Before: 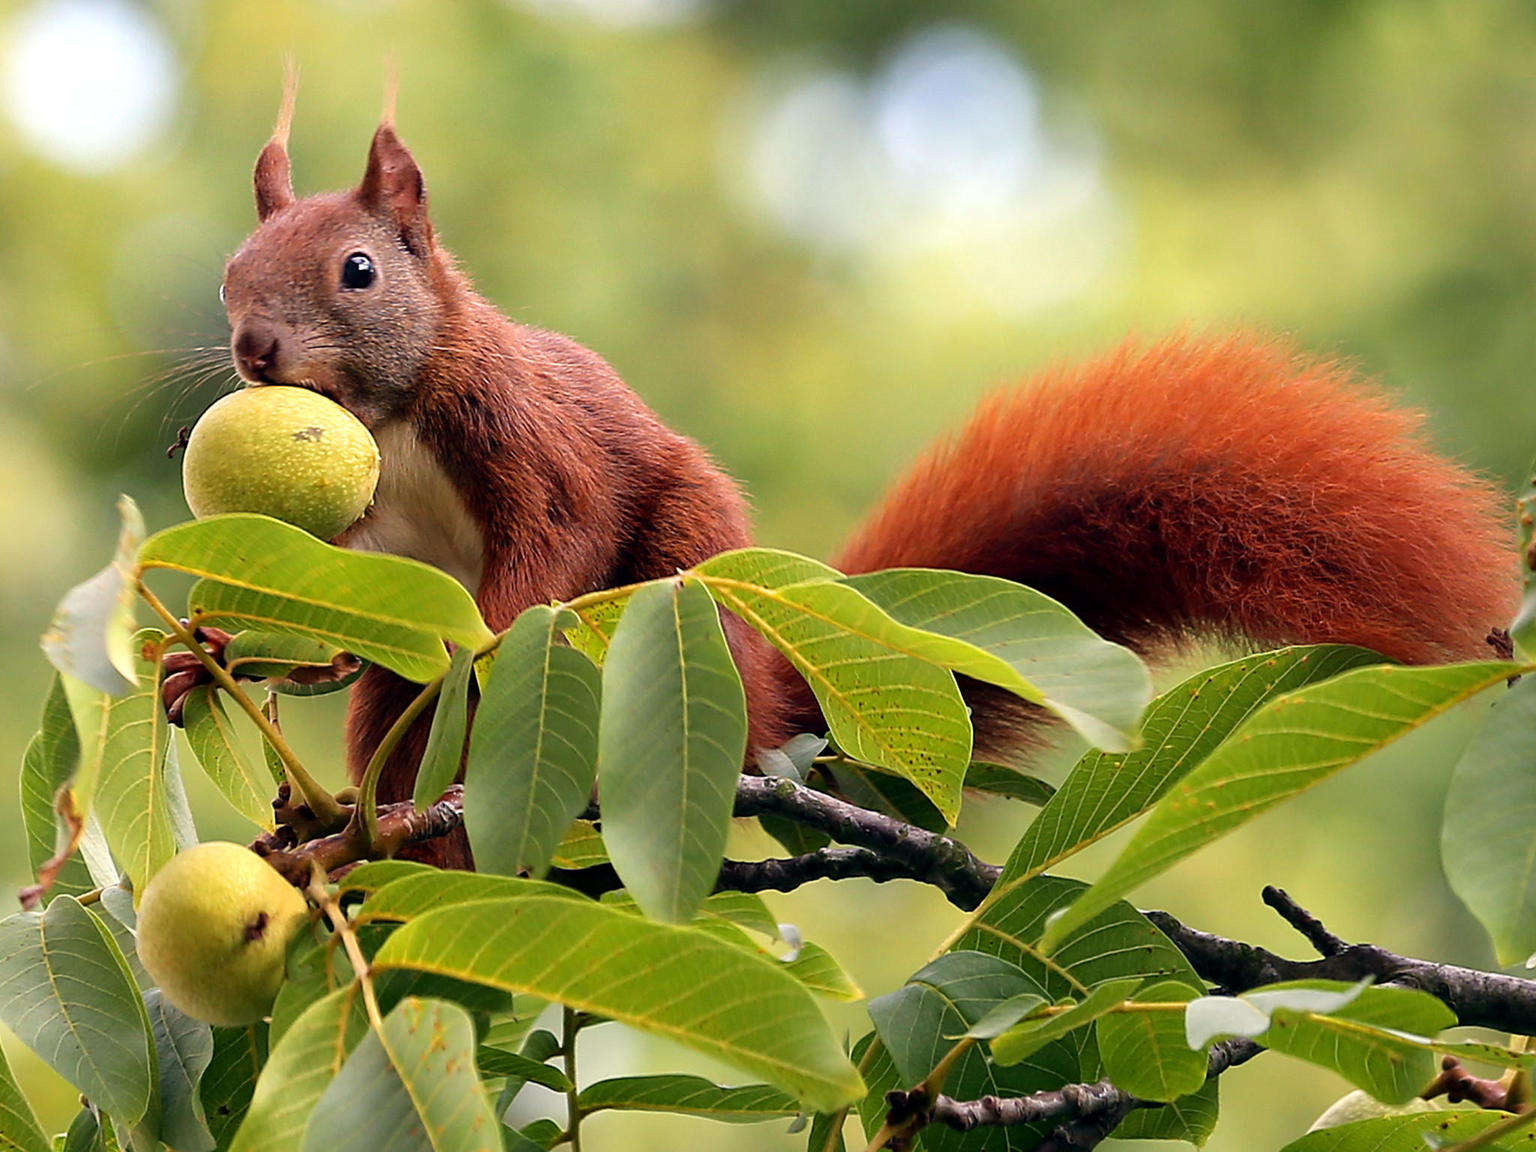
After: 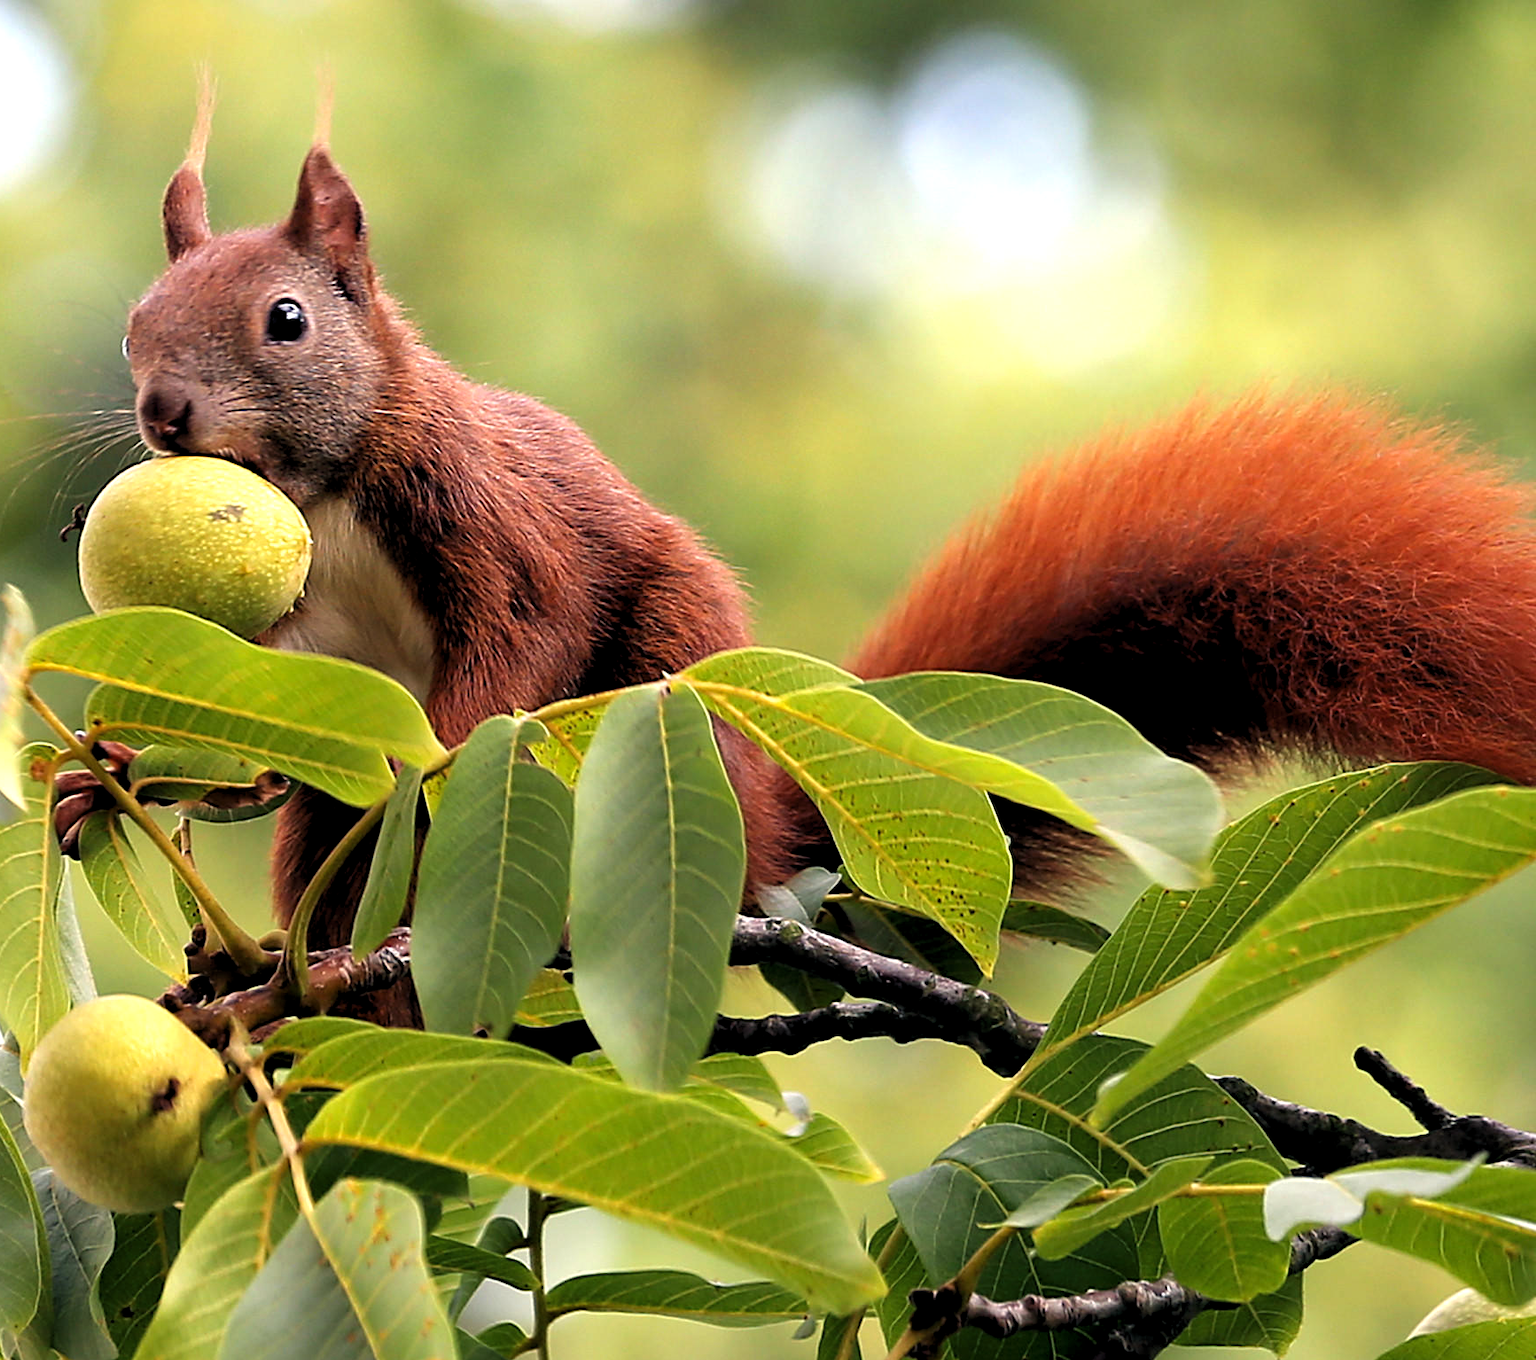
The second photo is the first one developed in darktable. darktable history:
crop: left 7.576%, right 7.791%
levels: black 3.82%, levels [0.062, 0.494, 0.925]
